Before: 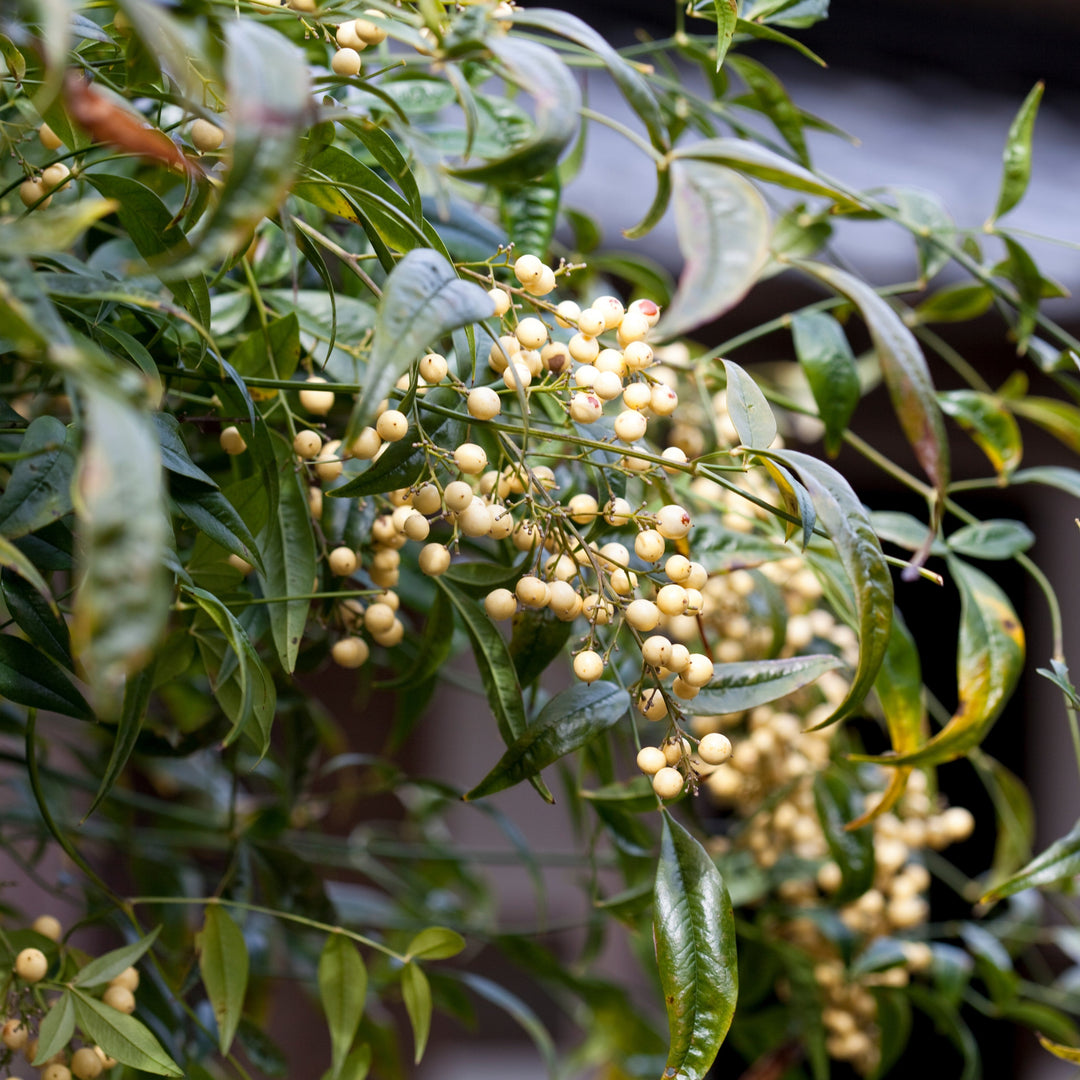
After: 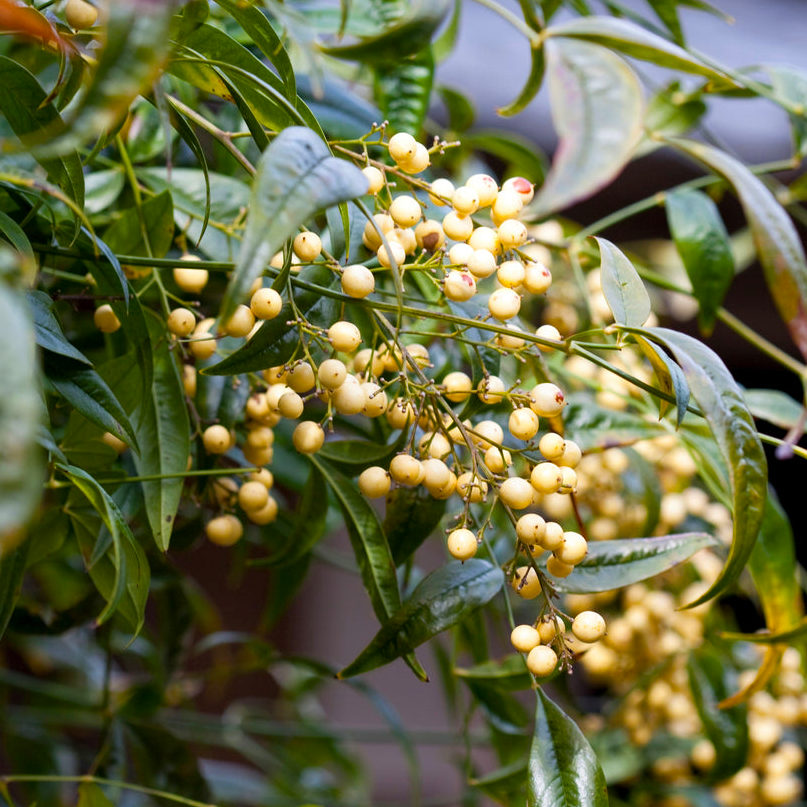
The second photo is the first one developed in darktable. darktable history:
crop and rotate: left 11.831%, top 11.346%, right 13.429%, bottom 13.899%
color balance rgb: perceptual saturation grading › global saturation 30%
